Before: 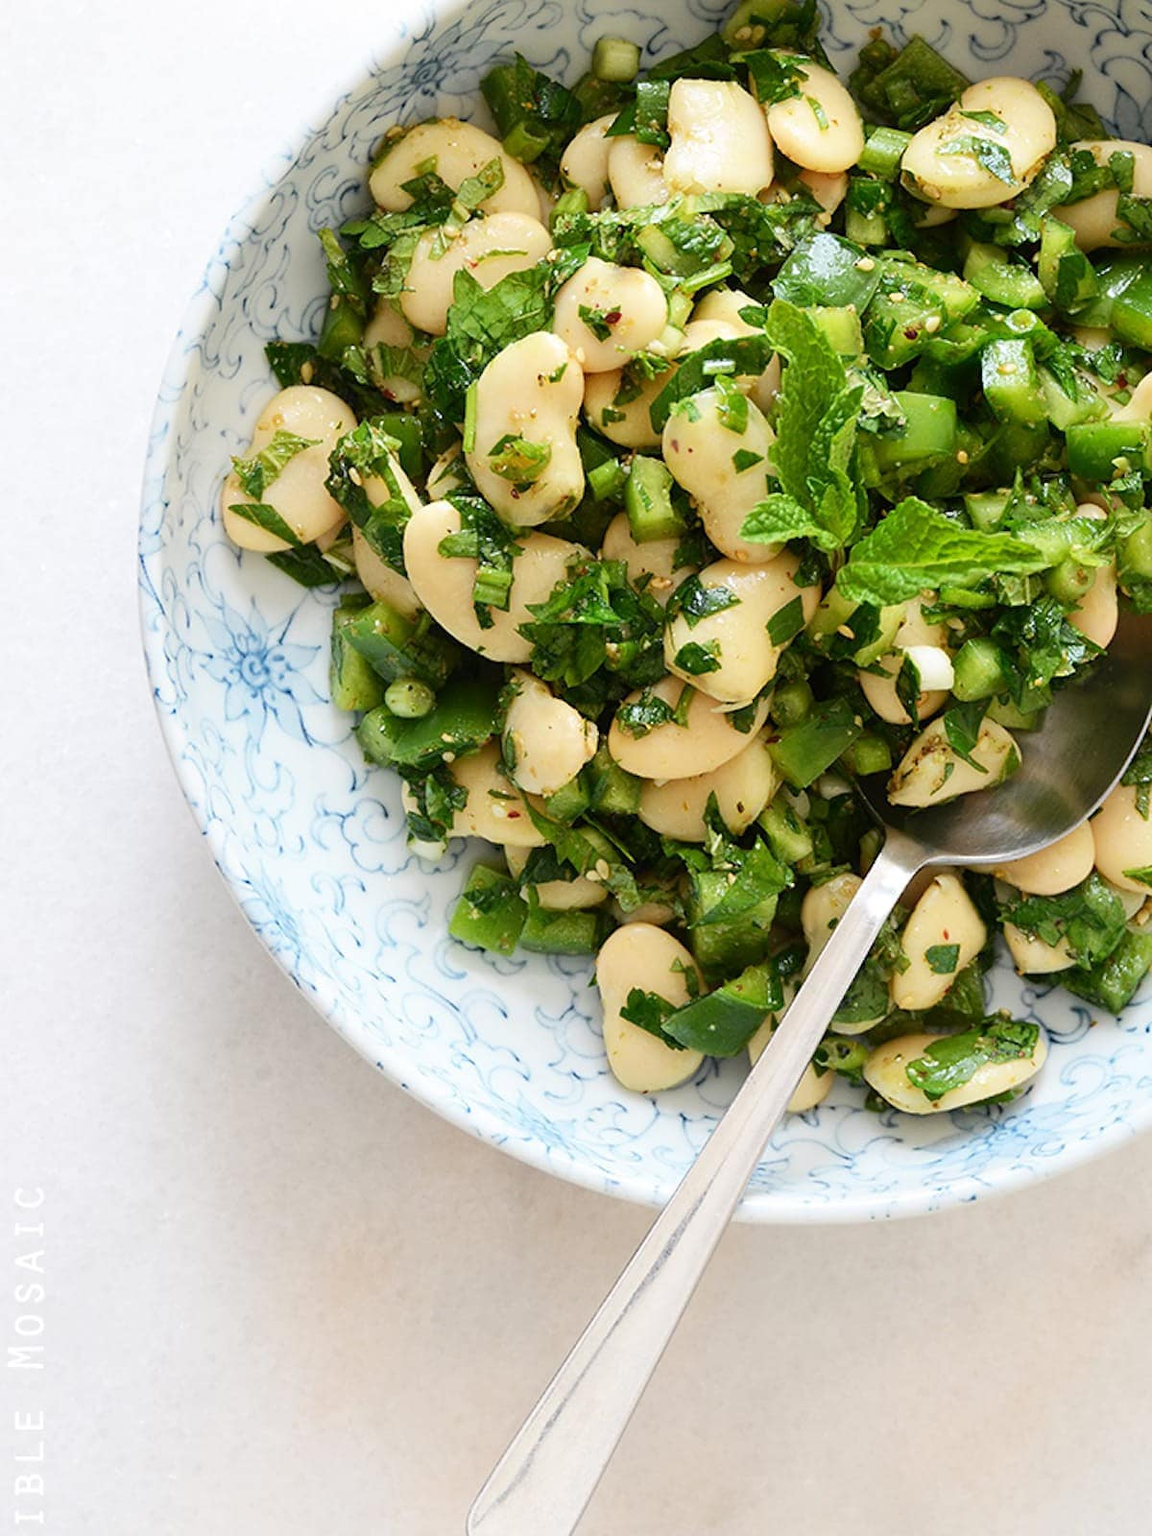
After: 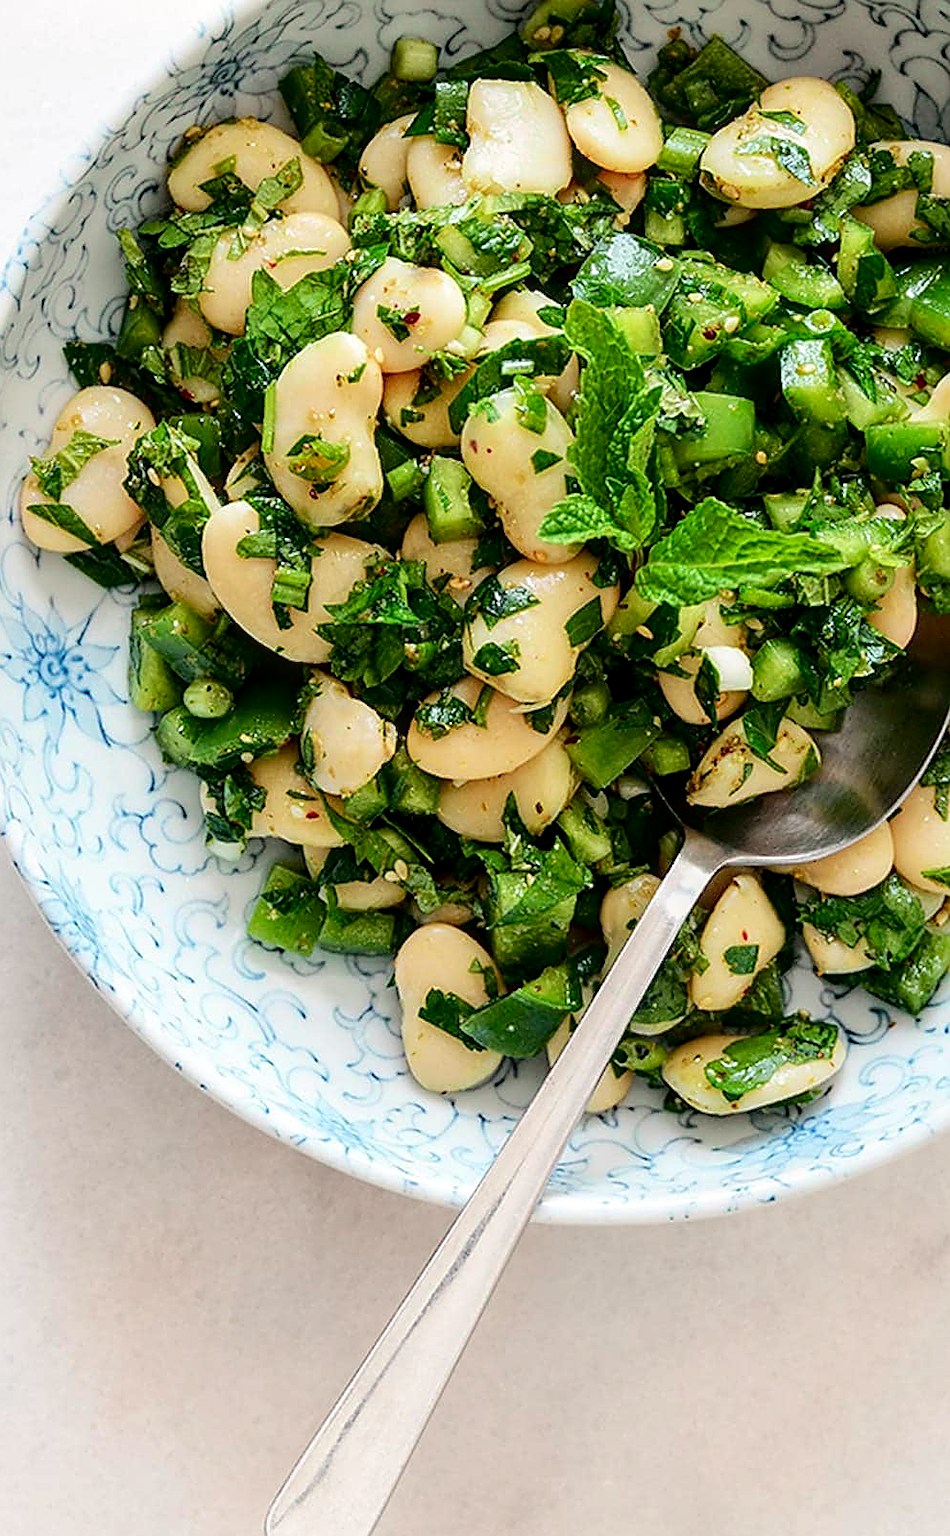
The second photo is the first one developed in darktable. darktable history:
tone curve: curves: ch0 [(0, 0) (0.068, 0.012) (0.183, 0.089) (0.341, 0.283) (0.547, 0.532) (0.828, 0.815) (1, 0.983)]; ch1 [(0, 0) (0.23, 0.166) (0.34, 0.308) (0.371, 0.337) (0.429, 0.411) (0.477, 0.462) (0.499, 0.5) (0.529, 0.537) (0.559, 0.582) (0.743, 0.798) (1, 1)]; ch2 [(0, 0) (0.431, 0.414) (0.498, 0.503) (0.524, 0.528) (0.568, 0.546) (0.6, 0.597) (0.634, 0.645) (0.728, 0.742) (1, 1)], color space Lab, independent channels, preserve colors none
sharpen: on, module defaults
crop: left 17.551%, bottom 0.037%
local contrast: detail 130%
